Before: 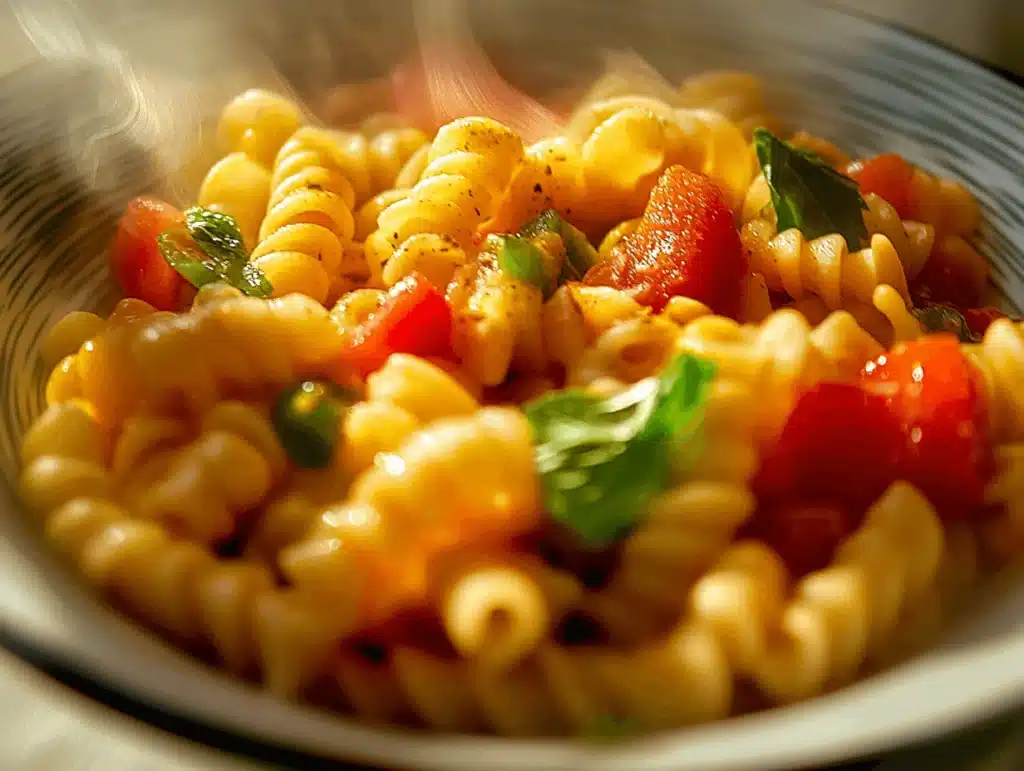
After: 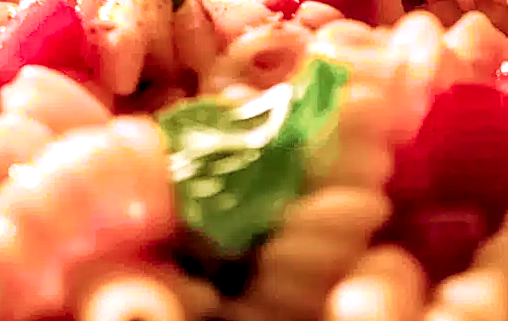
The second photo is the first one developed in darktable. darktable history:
local contrast: highlights 20%, detail 150%
crop: left 35.03%, top 36.625%, right 14.663%, bottom 20.057%
filmic rgb: hardness 4.17
exposure: exposure 1 EV, compensate highlight preservation false
white balance: red 0.988, blue 1.017
color correction: highlights a* 15.46, highlights b* -20.56
levels: levels [0.031, 0.5, 0.969]
rotate and perspective: rotation -1.32°, lens shift (horizontal) -0.031, crop left 0.015, crop right 0.985, crop top 0.047, crop bottom 0.982
